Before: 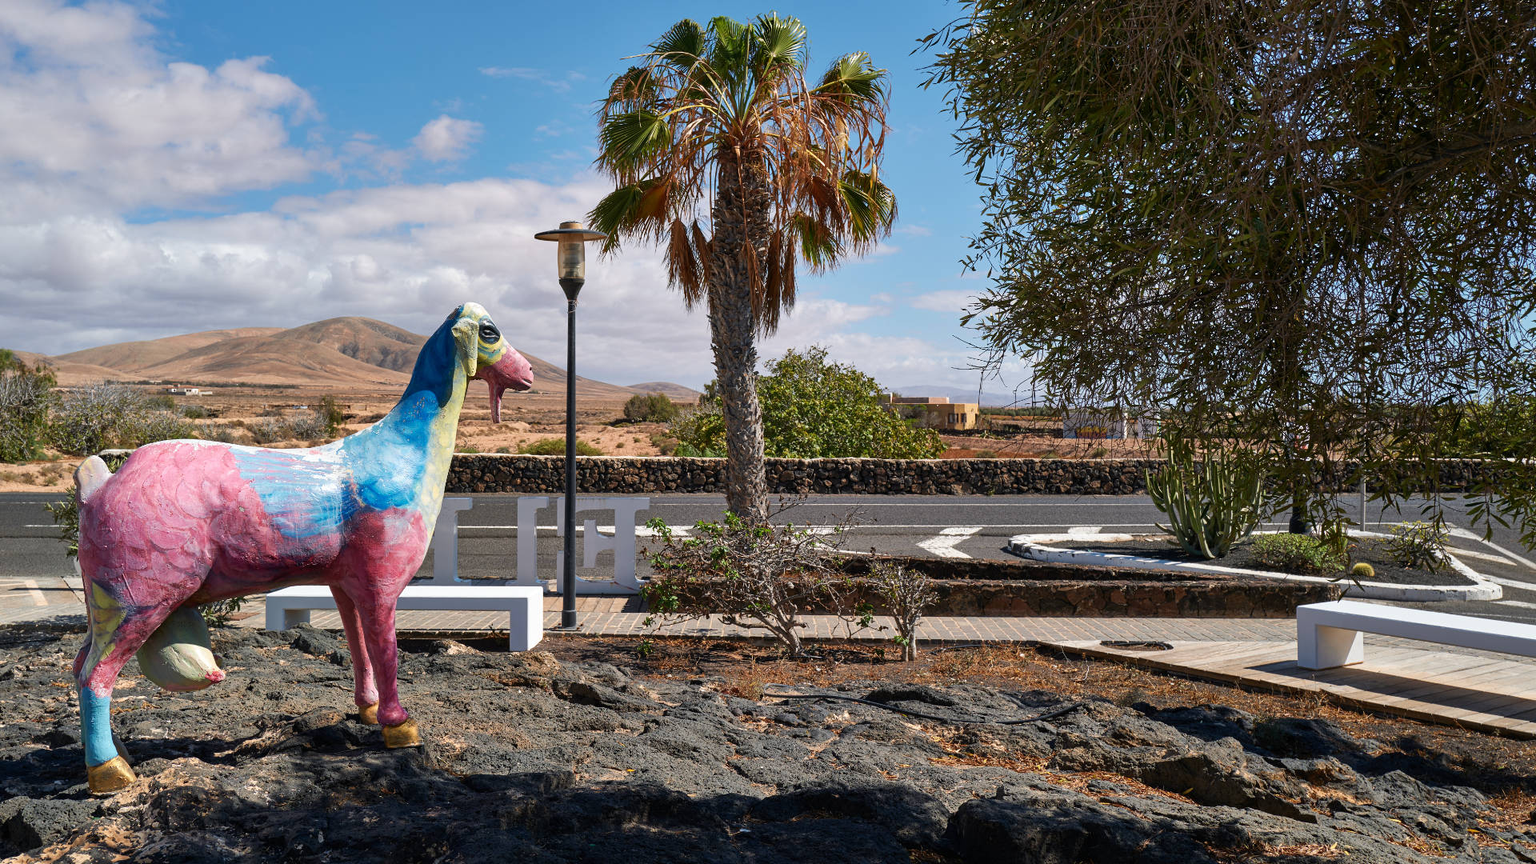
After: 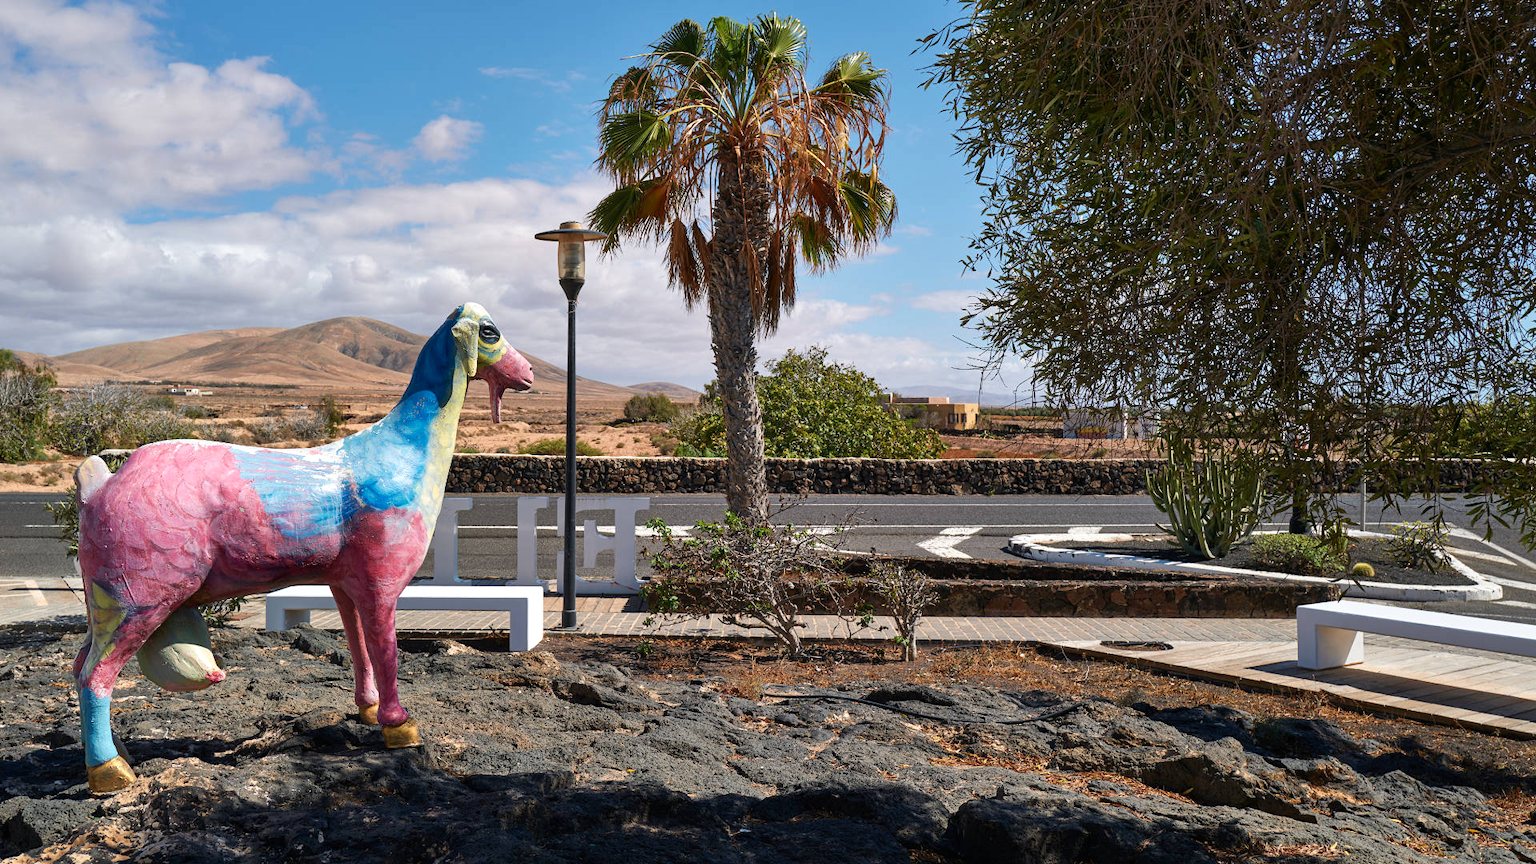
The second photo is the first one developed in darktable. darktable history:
levels: levels [0, 0.476, 0.951]
exposure: exposure -0.072 EV, compensate highlight preservation false
